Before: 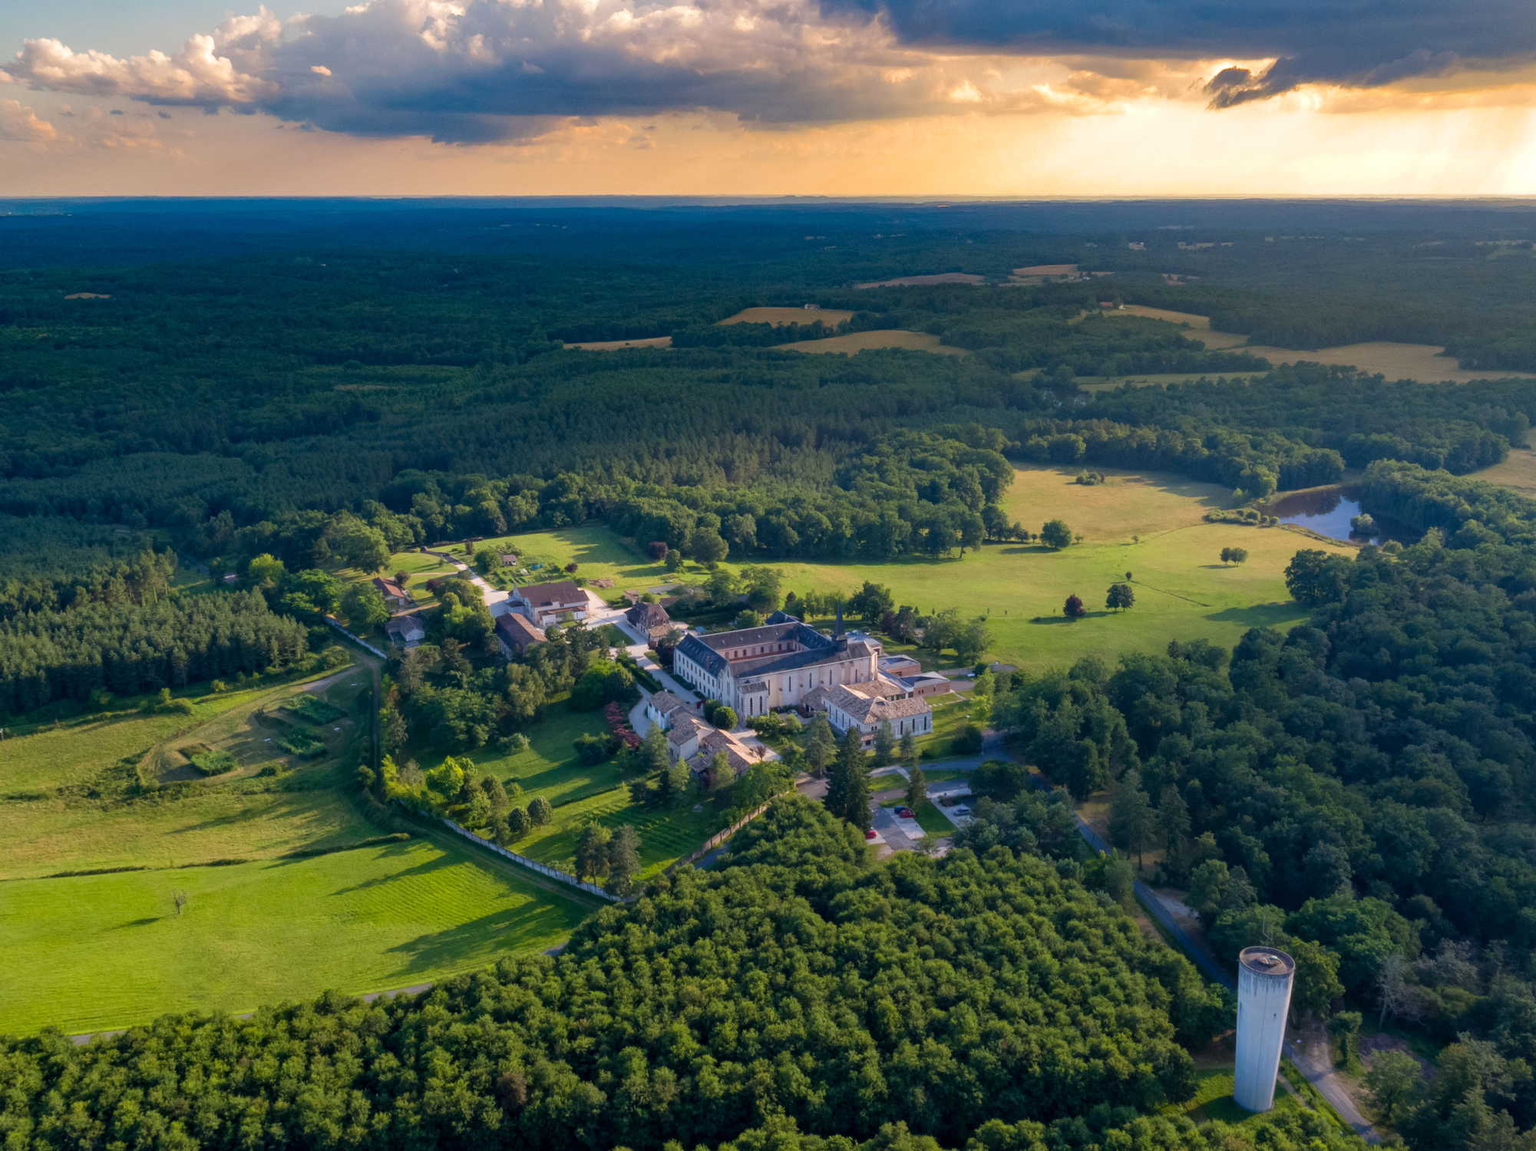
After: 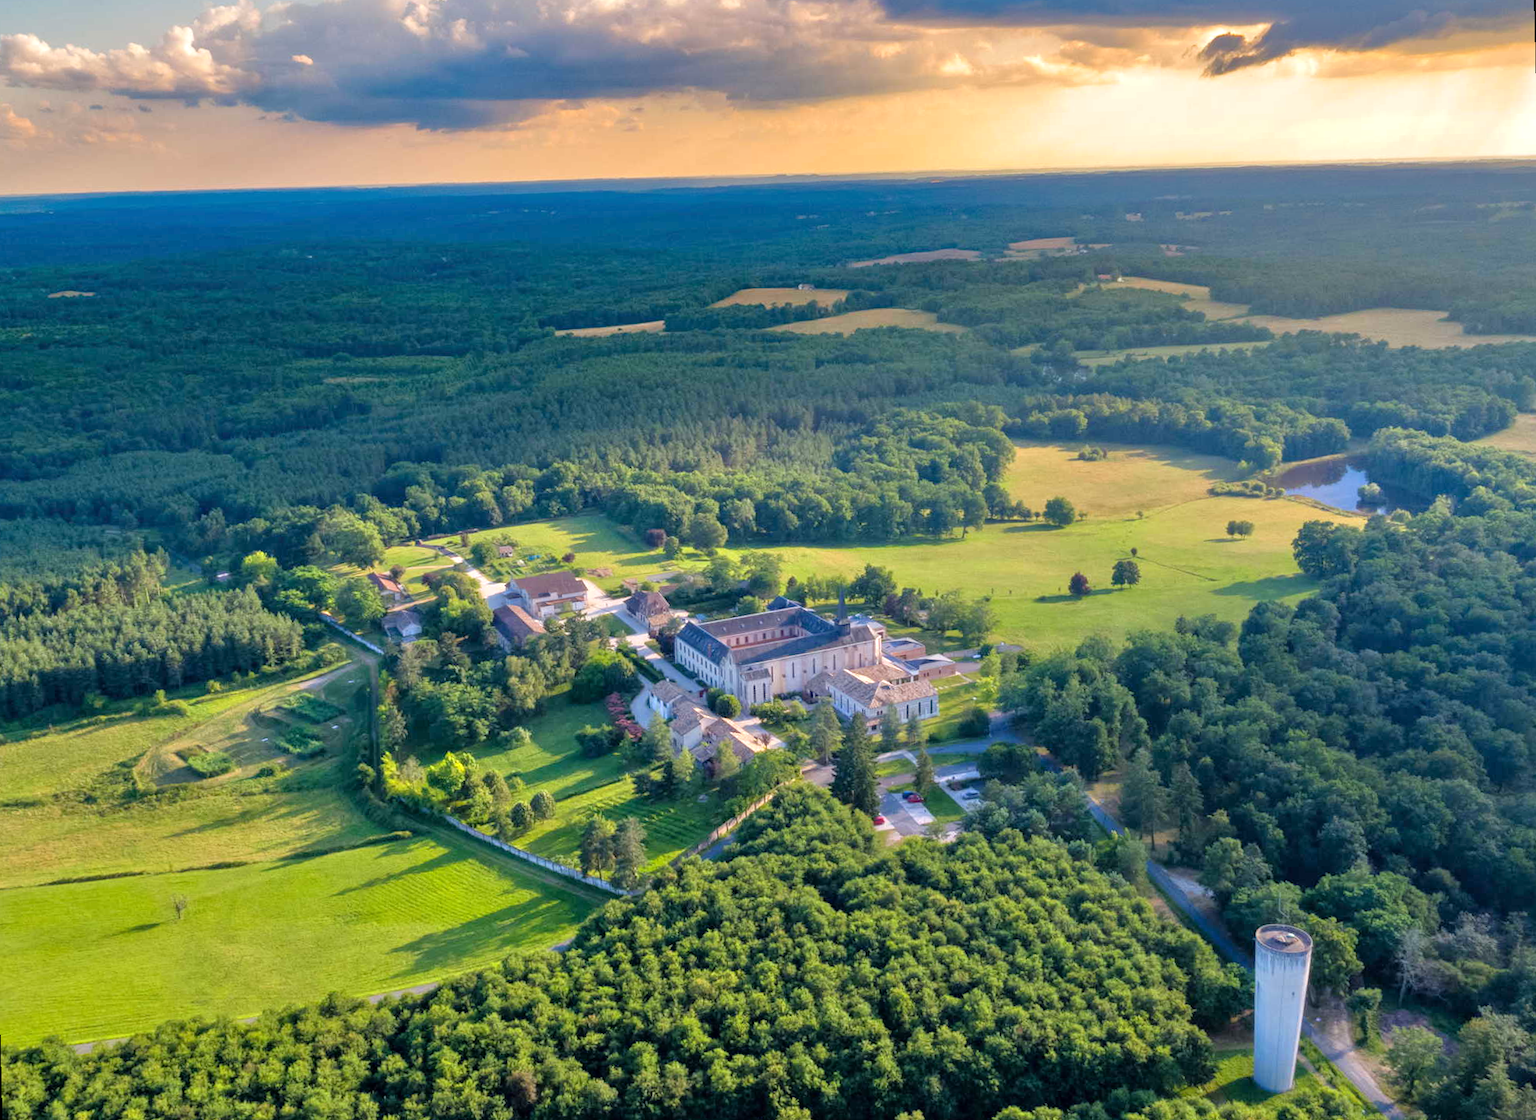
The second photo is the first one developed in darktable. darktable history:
rotate and perspective: rotation -1.42°, crop left 0.016, crop right 0.984, crop top 0.035, crop bottom 0.965
tone equalizer: -7 EV 0.15 EV, -6 EV 0.6 EV, -5 EV 1.15 EV, -4 EV 1.33 EV, -3 EV 1.15 EV, -2 EV 0.6 EV, -1 EV 0.15 EV, mask exposure compensation -0.5 EV
